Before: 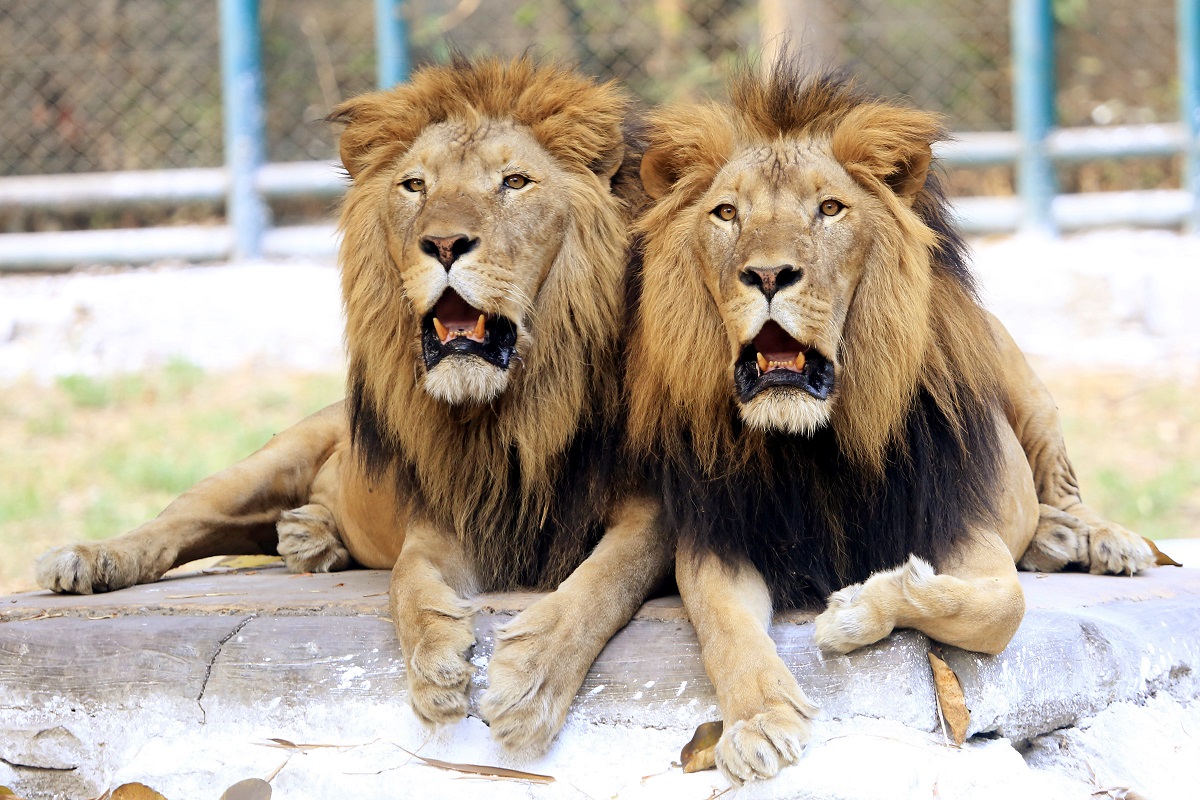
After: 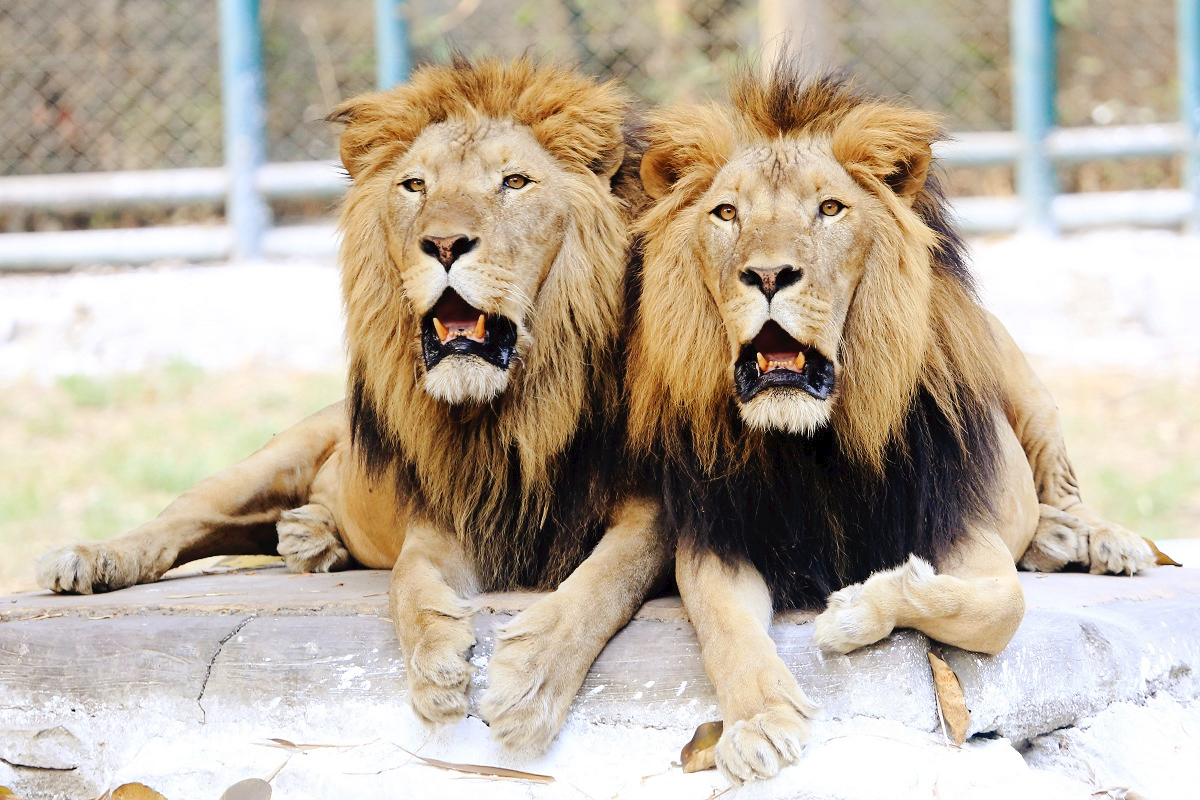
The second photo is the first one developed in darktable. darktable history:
tone curve: curves: ch0 [(0, 0) (0.003, 0.035) (0.011, 0.035) (0.025, 0.035) (0.044, 0.046) (0.069, 0.063) (0.1, 0.084) (0.136, 0.123) (0.177, 0.174) (0.224, 0.232) (0.277, 0.304) (0.335, 0.387) (0.399, 0.476) (0.468, 0.566) (0.543, 0.639) (0.623, 0.714) (0.709, 0.776) (0.801, 0.851) (0.898, 0.921) (1, 1)], preserve colors none
